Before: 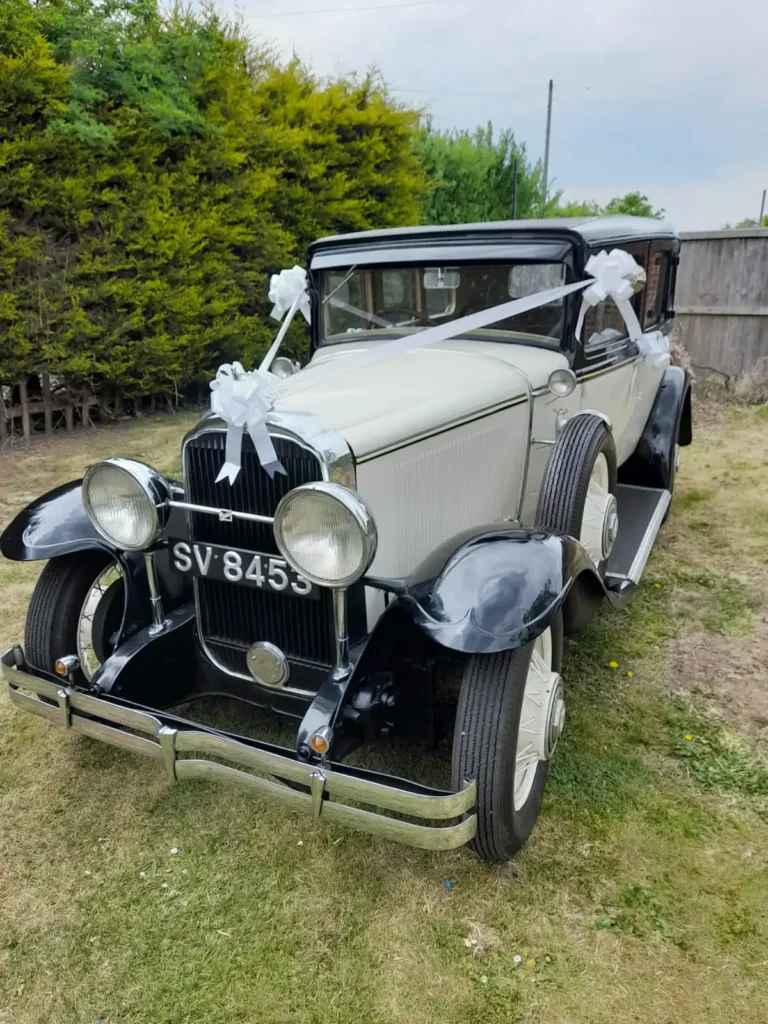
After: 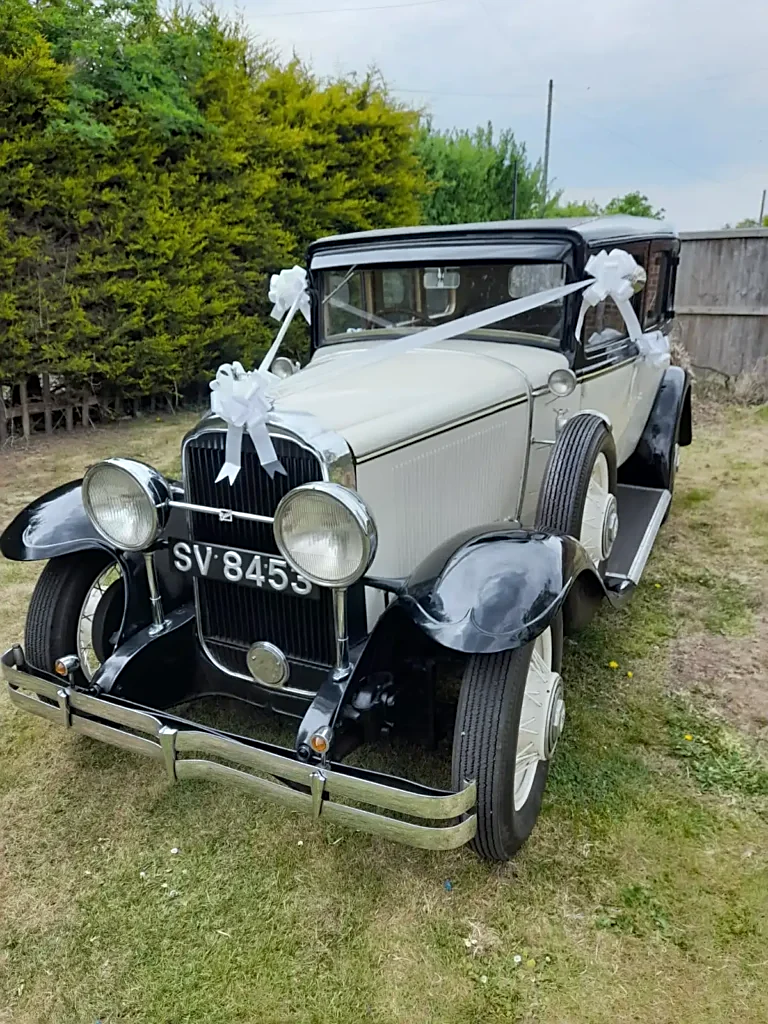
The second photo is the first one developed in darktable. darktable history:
sharpen: on, module defaults
white balance: red 0.986, blue 1.01
